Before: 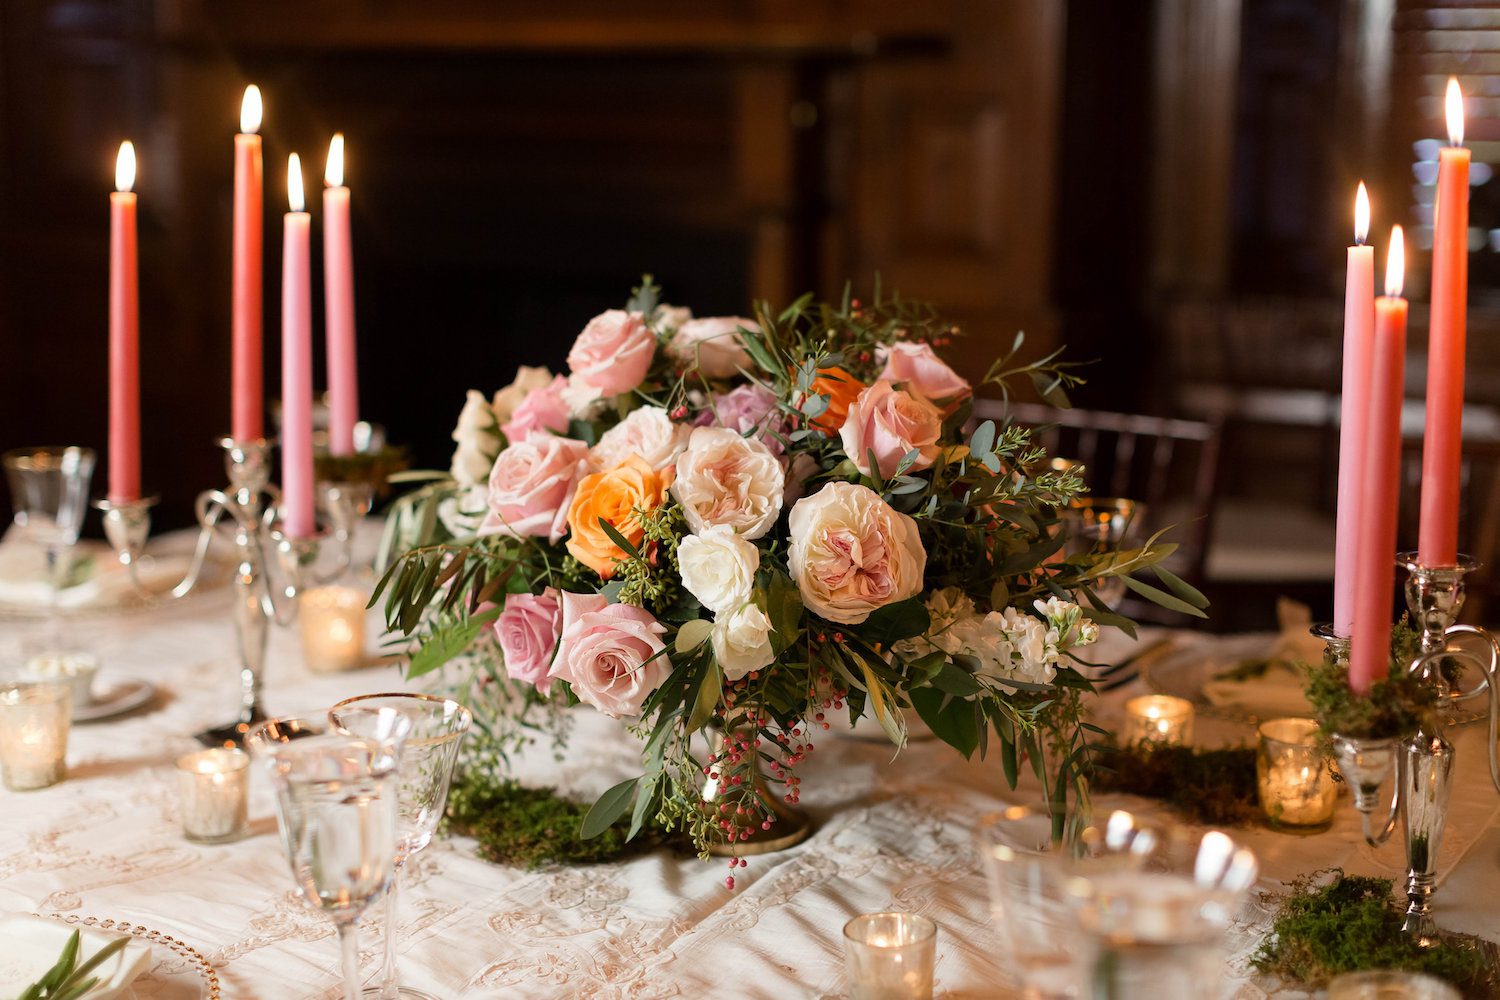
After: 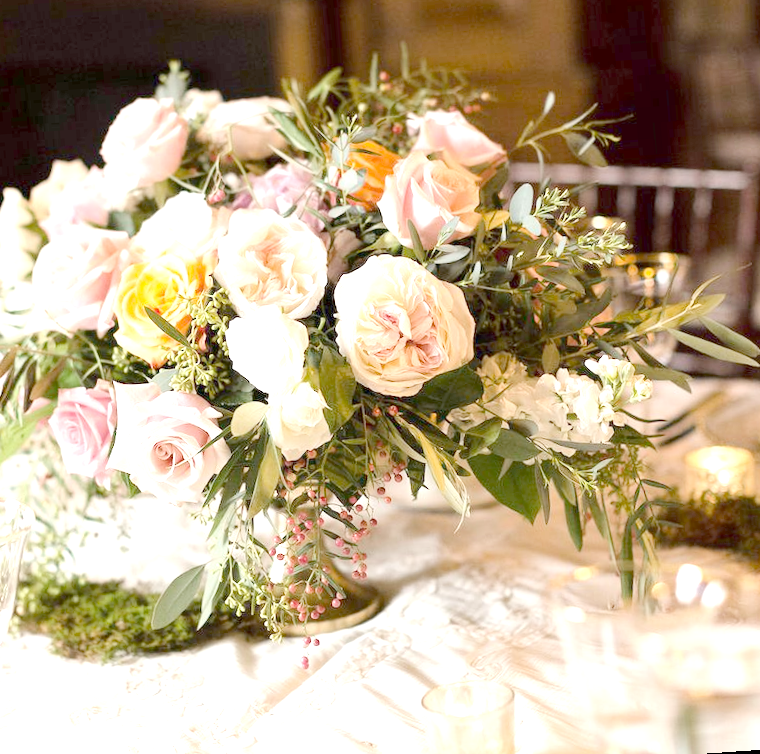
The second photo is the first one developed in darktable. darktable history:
rotate and perspective: rotation -4.2°, shear 0.006, automatic cropping off
tone equalizer "contrast tone curve: medium": -8 EV -0.75 EV, -7 EV -0.7 EV, -6 EV -0.6 EV, -5 EV -0.4 EV, -3 EV 0.4 EV, -2 EV 0.6 EV, -1 EV 0.7 EV, +0 EV 0.75 EV, edges refinement/feathering 500, mask exposure compensation -1.57 EV, preserve details no
crop: left 31.379%, top 24.658%, right 20.326%, bottom 6.628%
